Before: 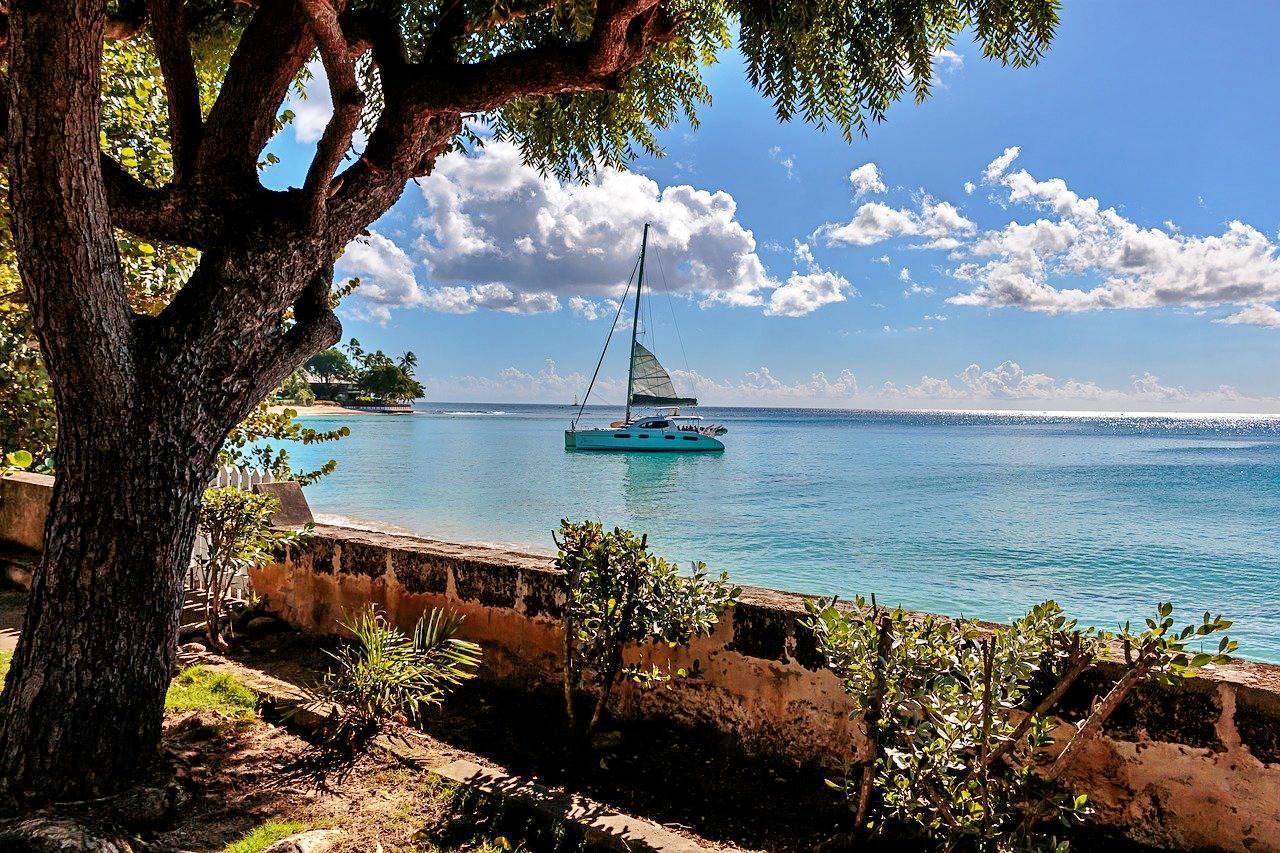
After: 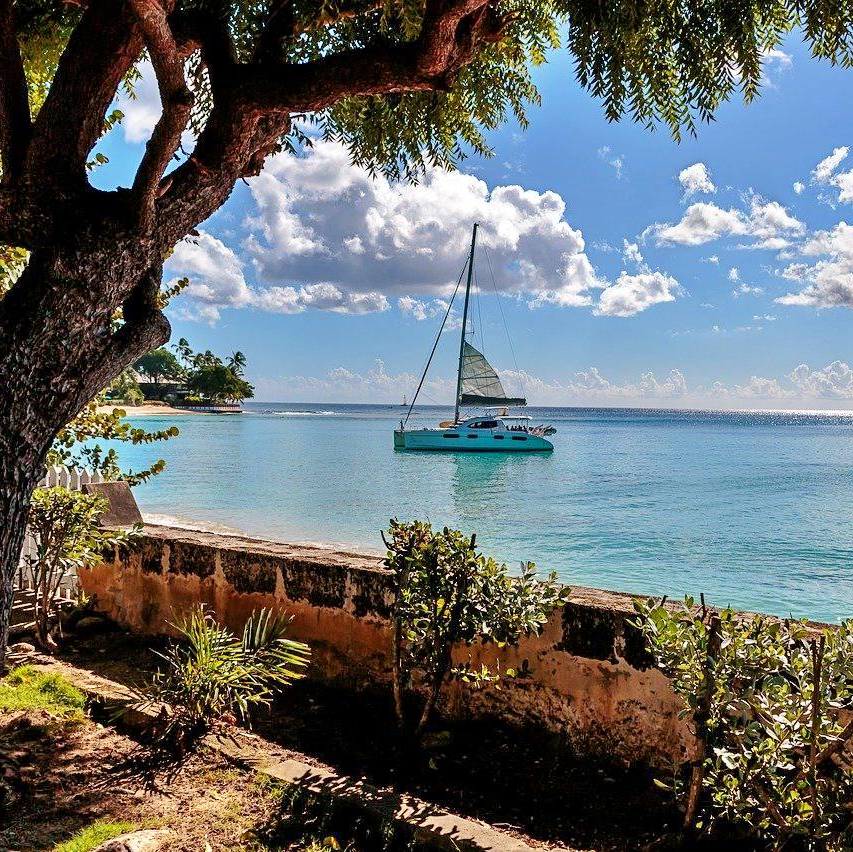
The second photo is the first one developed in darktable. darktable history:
crop and rotate: left 13.406%, right 19.946%
